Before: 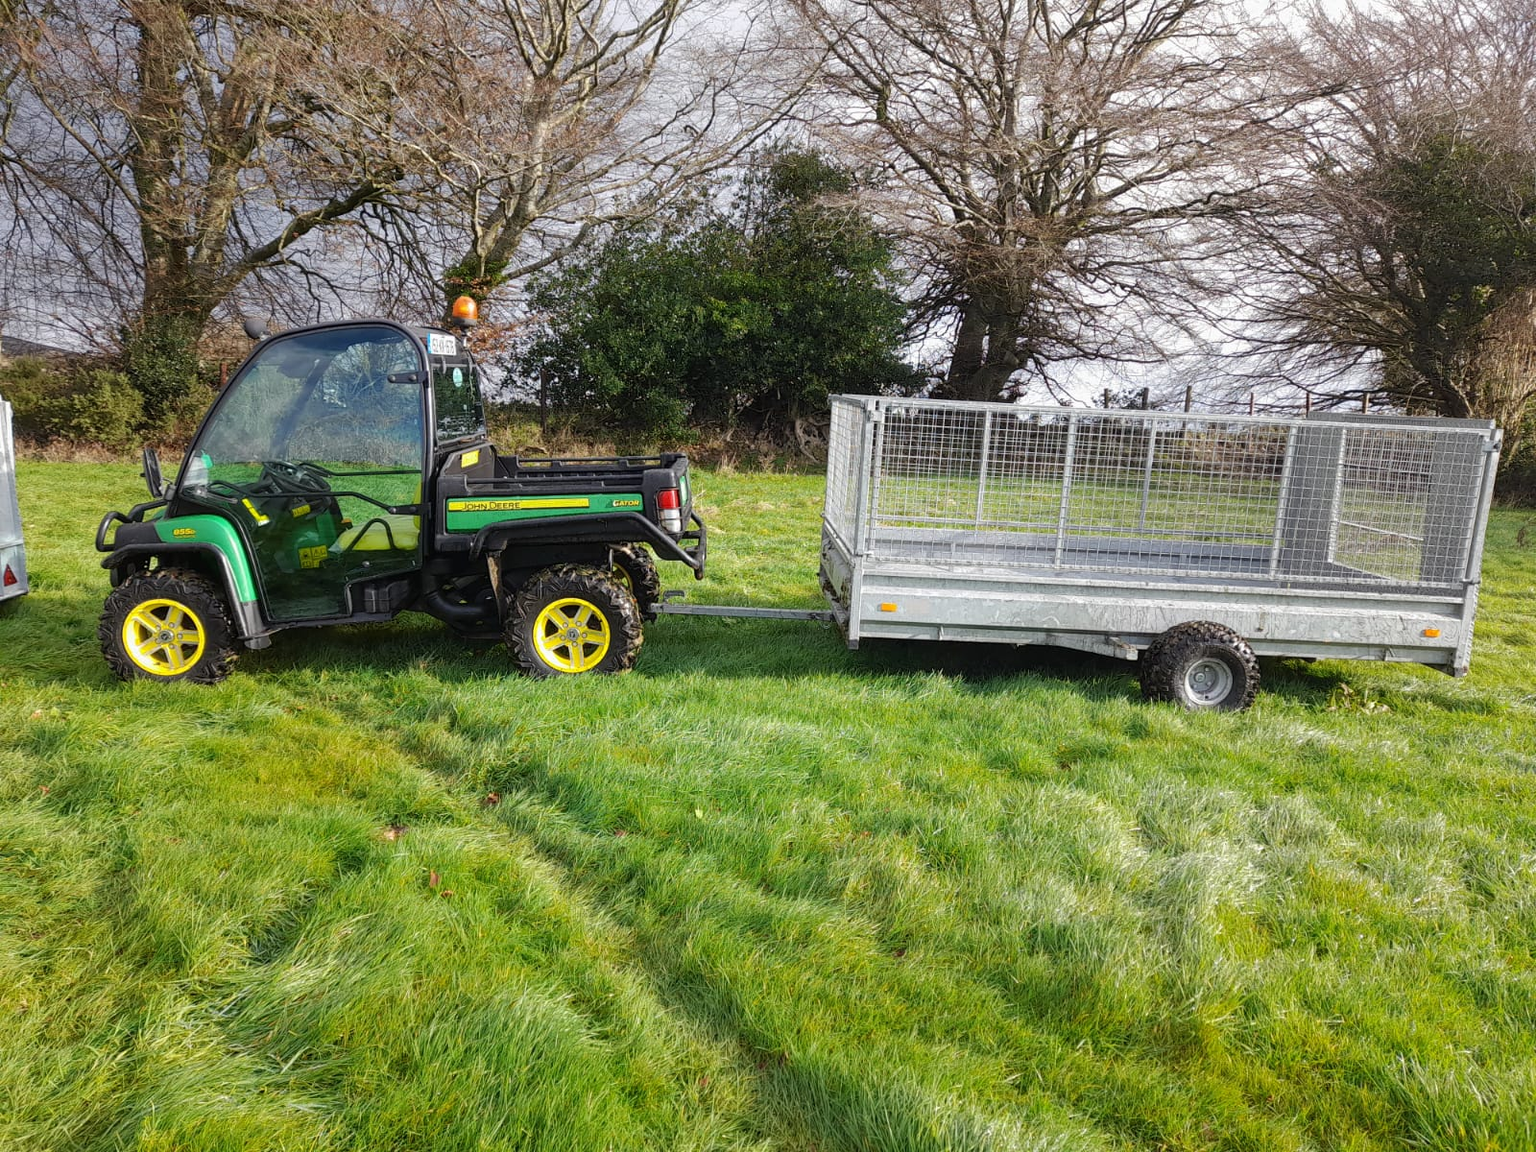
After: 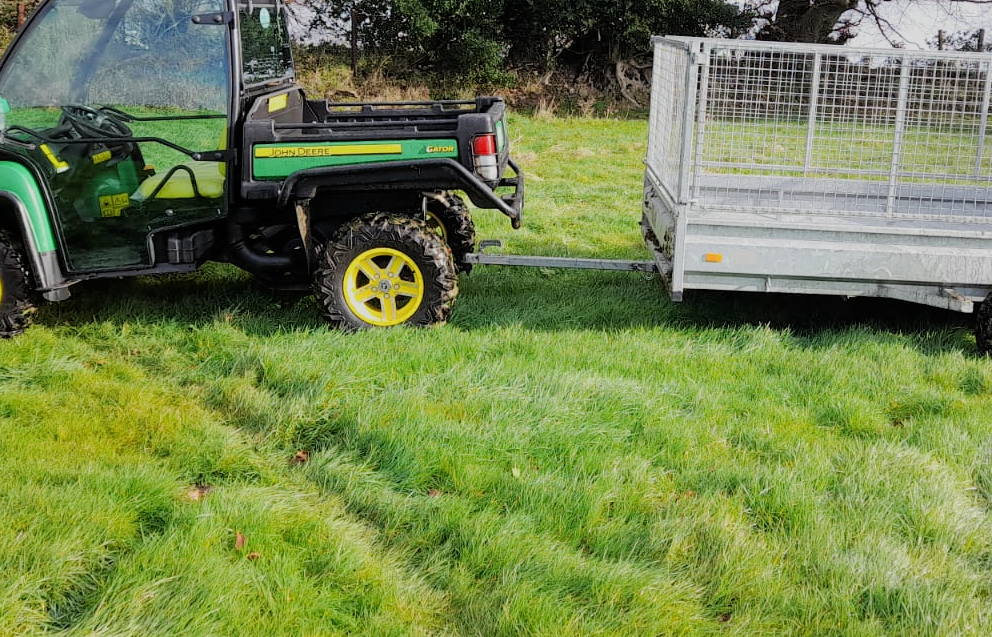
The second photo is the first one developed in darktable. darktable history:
filmic rgb: black relative exposure -7.32 EV, white relative exposure 5.09 EV, hardness 3.2
crop: left 13.312%, top 31.28%, right 24.627%, bottom 15.582%
exposure: exposure 0.375 EV, compensate highlight preservation false
